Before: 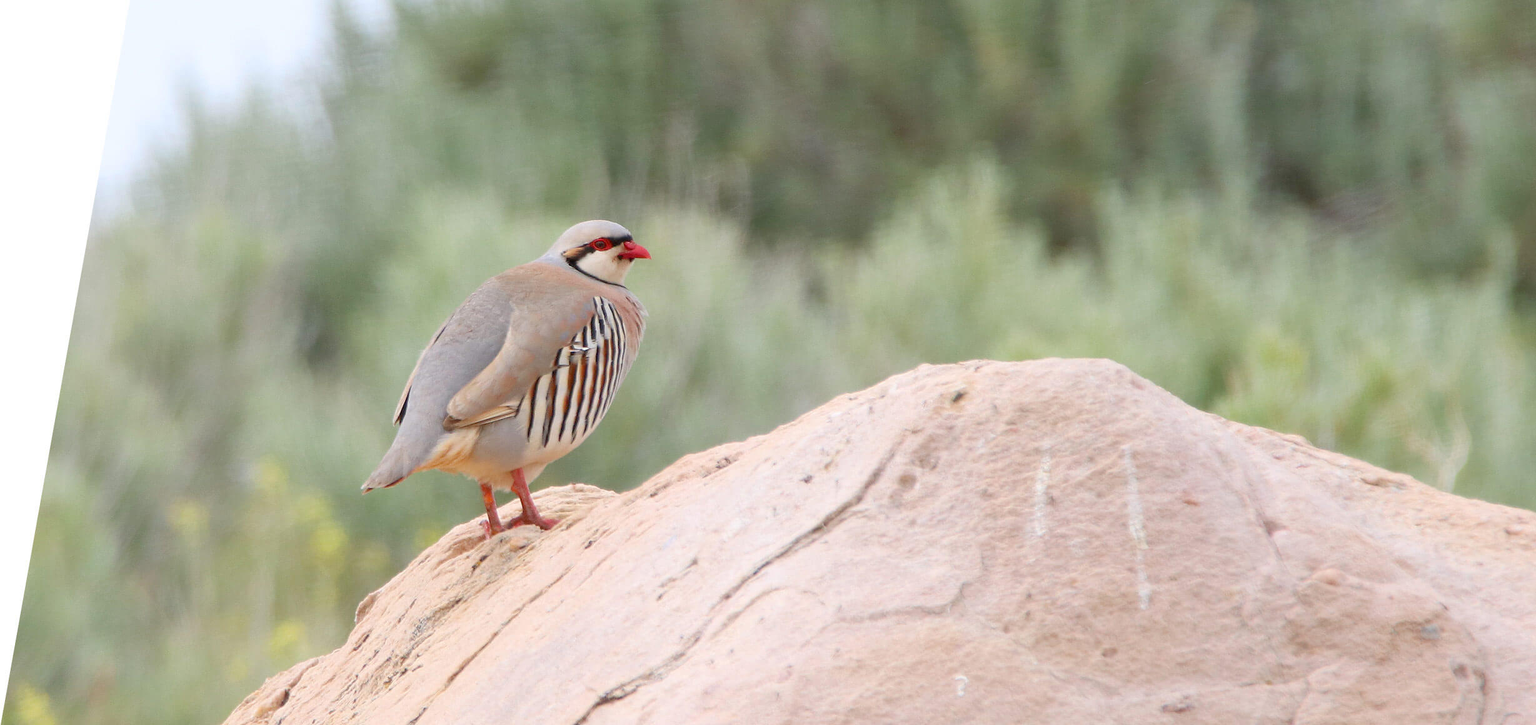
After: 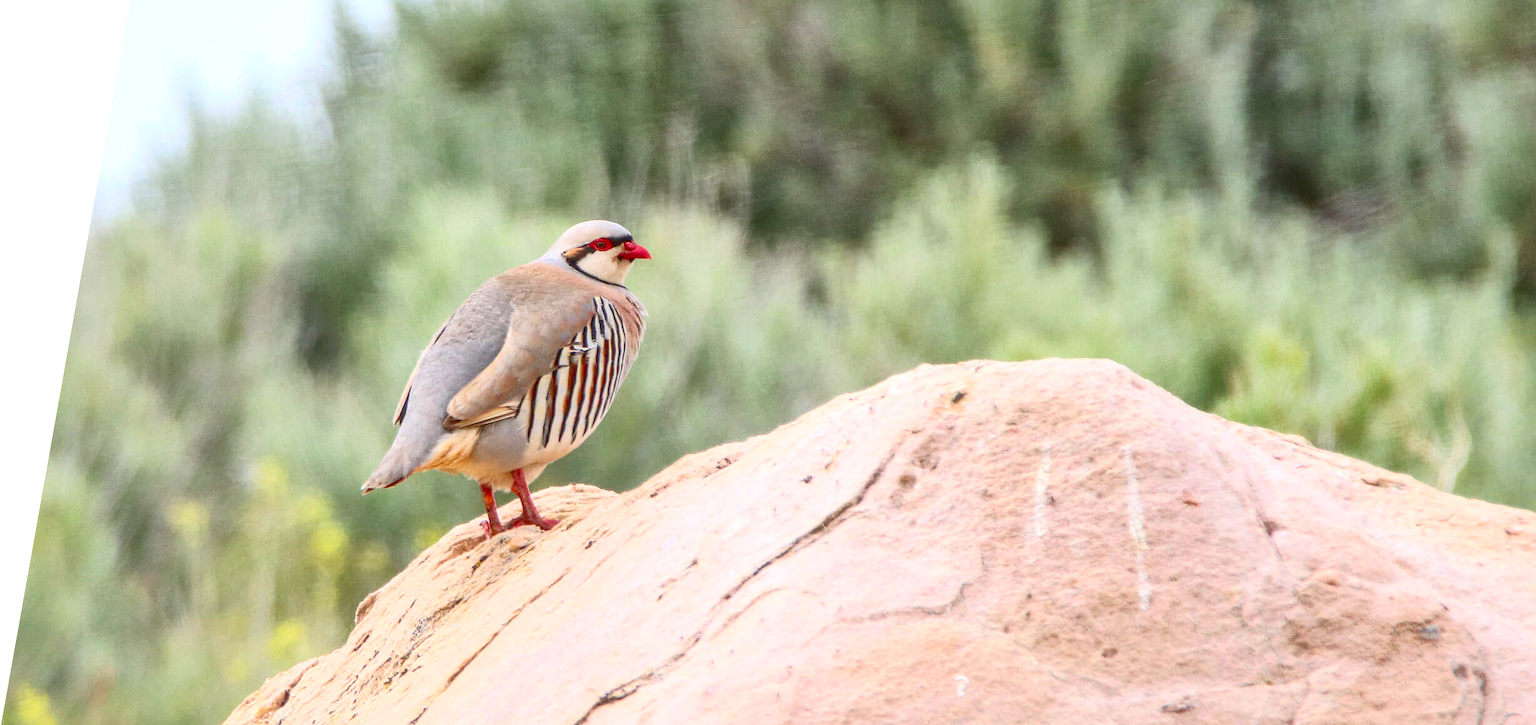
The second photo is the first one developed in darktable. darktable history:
shadows and highlights: on, module defaults
local contrast: highlights 0%, shadows 0%, detail 133%
contrast brightness saturation: contrast 0.4, brightness 0.05, saturation 0.25
